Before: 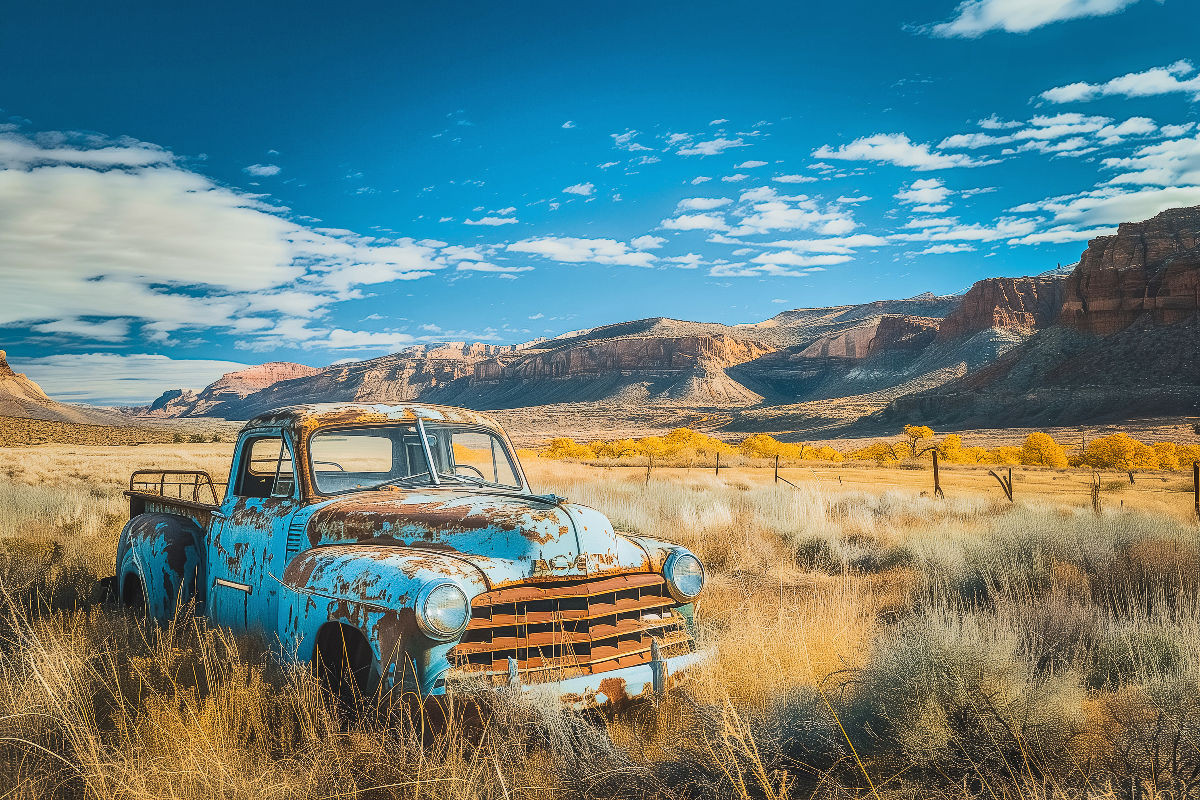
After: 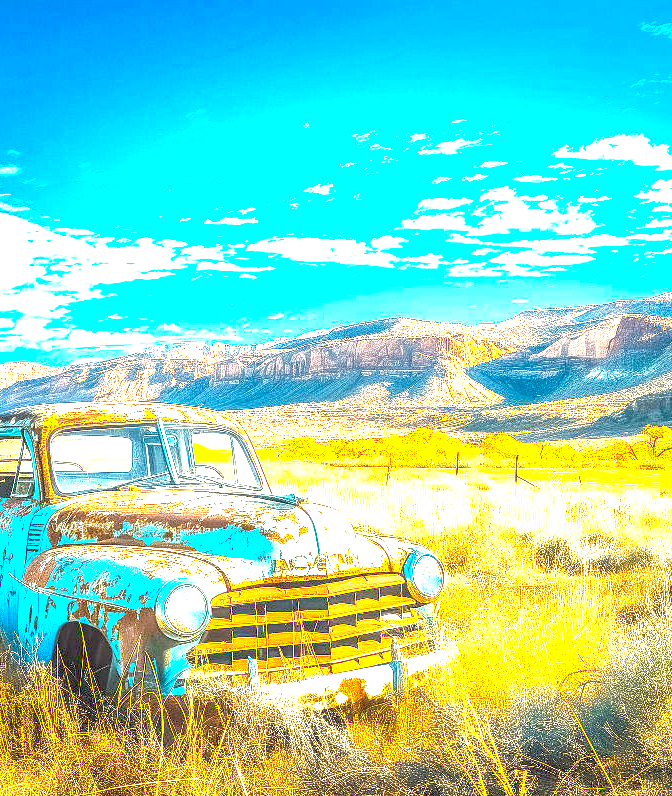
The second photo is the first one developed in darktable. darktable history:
local contrast: detail 130%
exposure: black level correction 0.005, exposure 2.084 EV, compensate highlight preservation false
color balance rgb: linear chroma grading › global chroma 15%, perceptual saturation grading › global saturation 30%
crop: left 21.674%, right 22.086%
